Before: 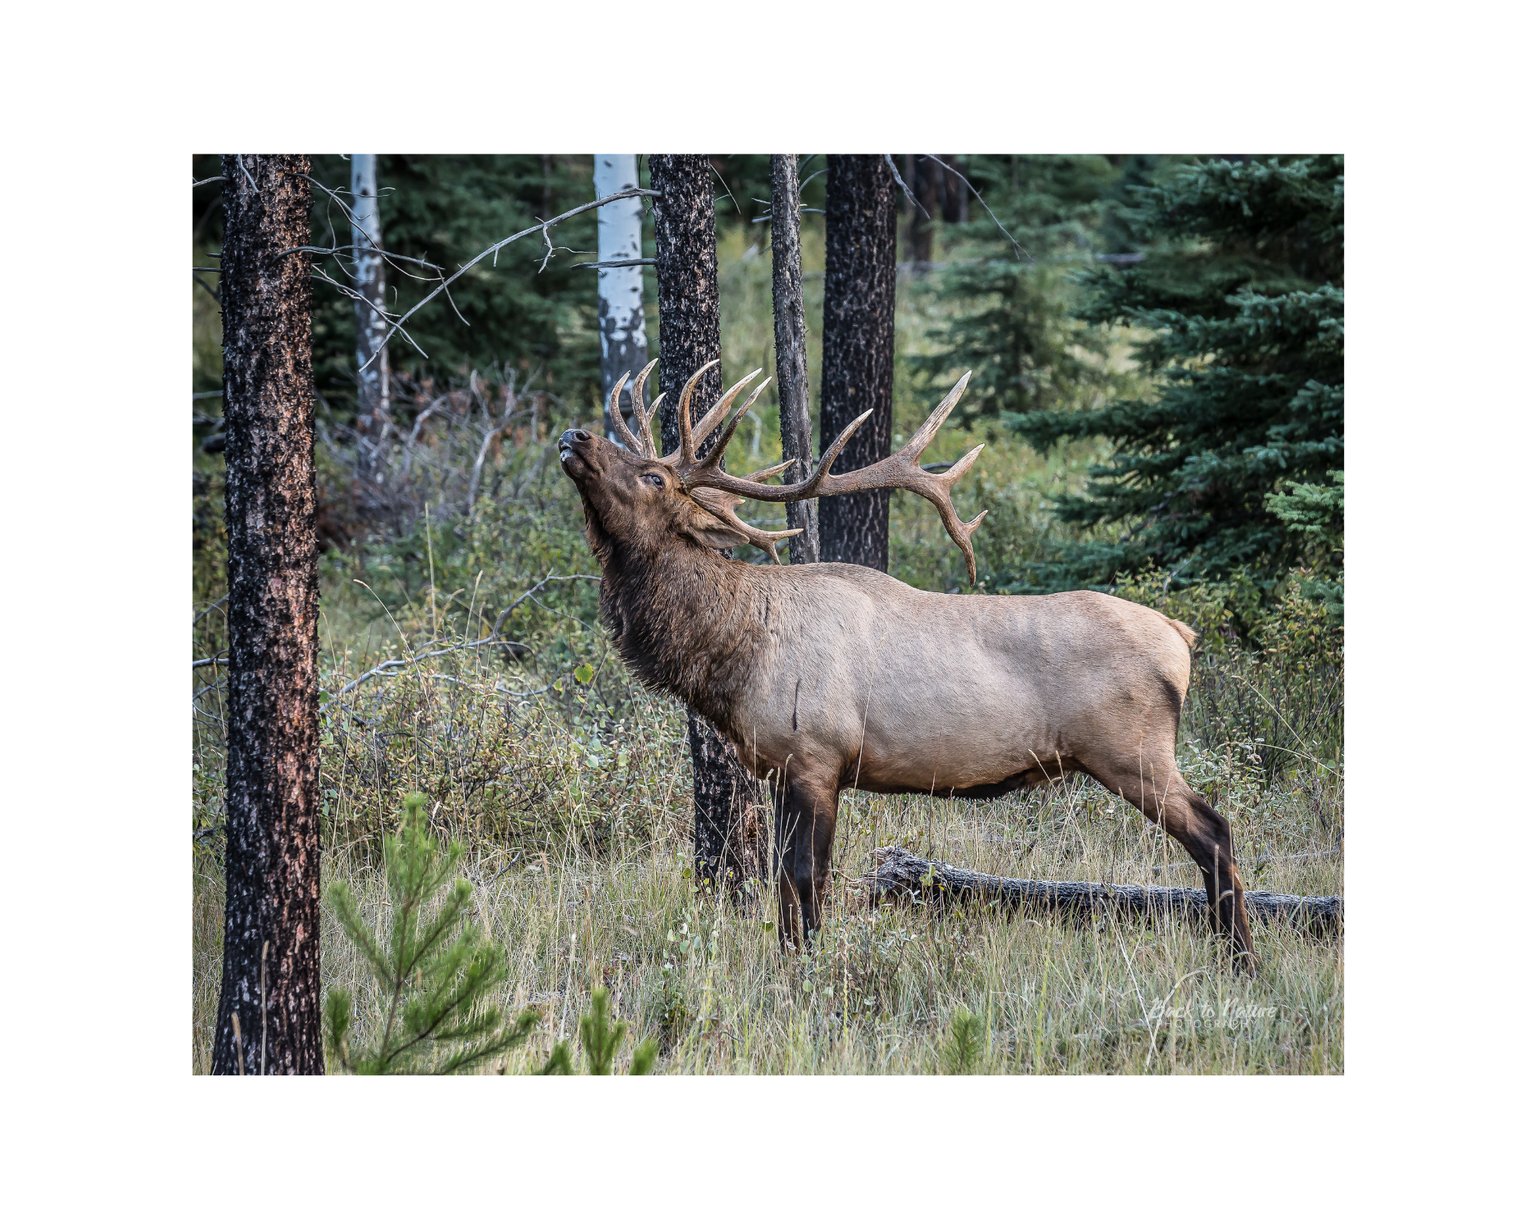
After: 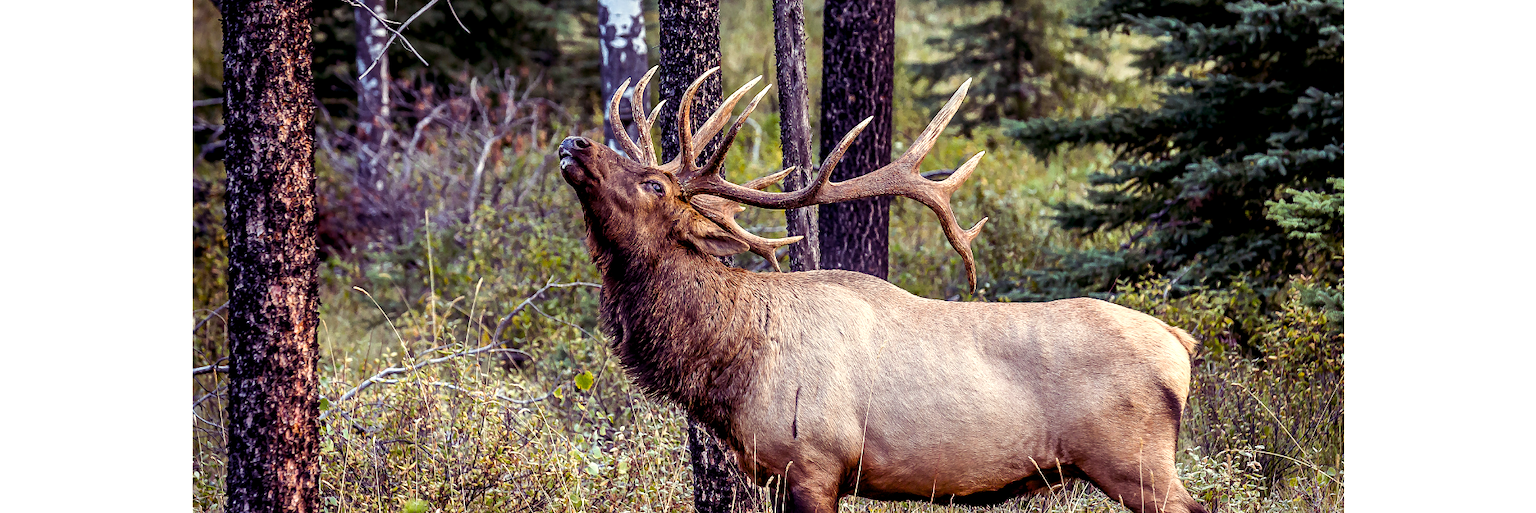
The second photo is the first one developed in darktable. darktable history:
crop and rotate: top 23.84%, bottom 34.294%
color balance rgb: shadows lift › luminance -21.66%, shadows lift › chroma 8.98%, shadows lift › hue 283.37°, power › chroma 1.55%, power › hue 25.59°, highlights gain › luminance 6.08%, highlights gain › chroma 2.55%, highlights gain › hue 90°, global offset › luminance -0.87%, perceptual saturation grading › global saturation 27.49%, perceptual saturation grading › highlights -28.39%, perceptual saturation grading › mid-tones 15.22%, perceptual saturation grading › shadows 33.98%, perceptual brilliance grading › highlights 10%, perceptual brilliance grading › mid-tones 5%
